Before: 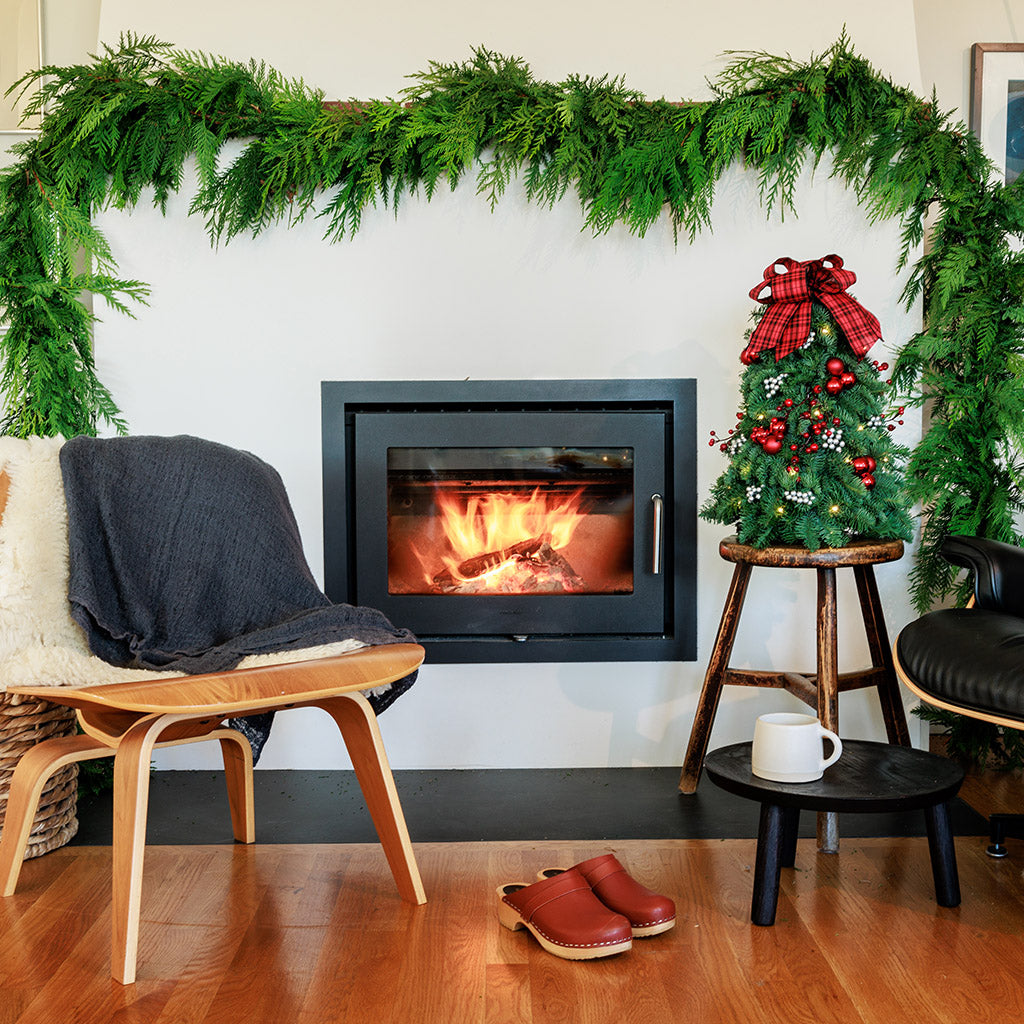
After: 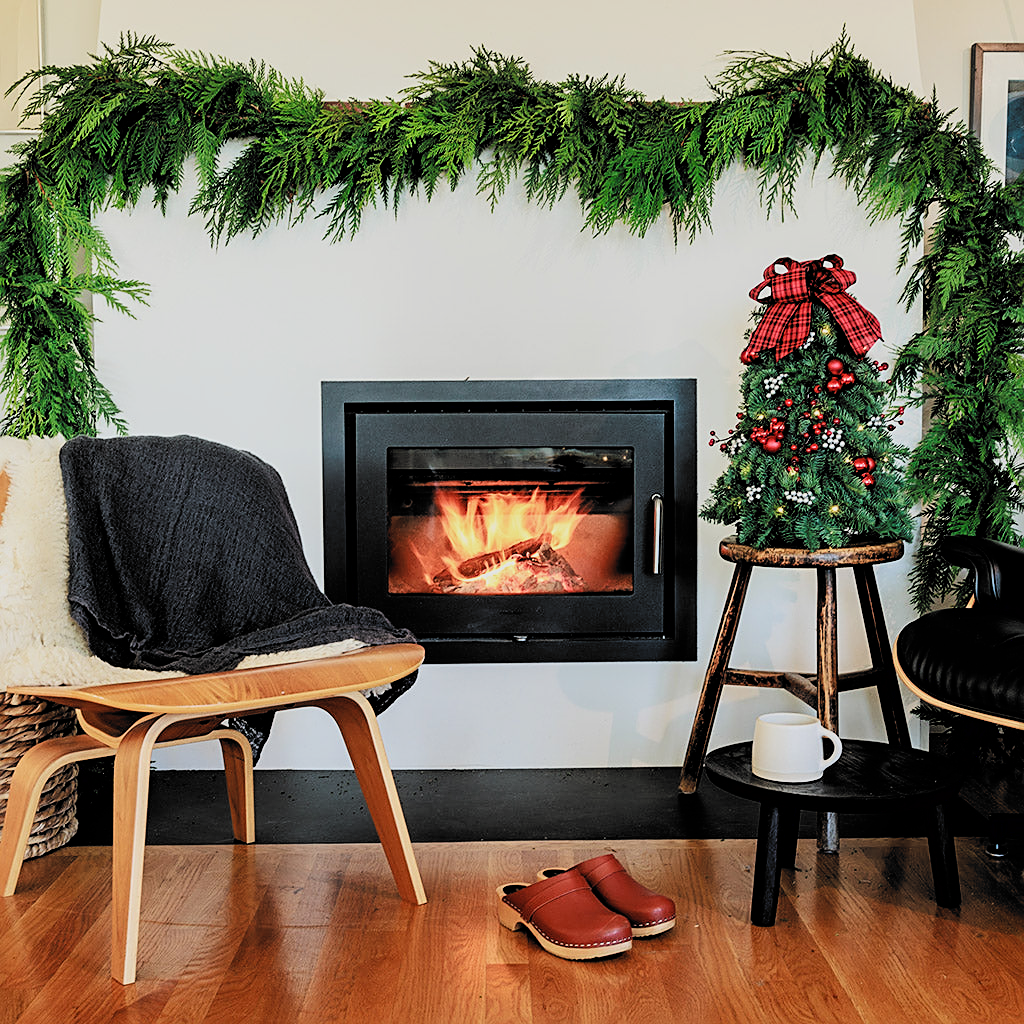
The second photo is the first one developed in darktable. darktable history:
filmic rgb: black relative exposure -5.02 EV, white relative exposure 3.96 EV, hardness 2.89, contrast 1.3, highlights saturation mix -31.46%, color science v6 (2022)
sharpen: on, module defaults
